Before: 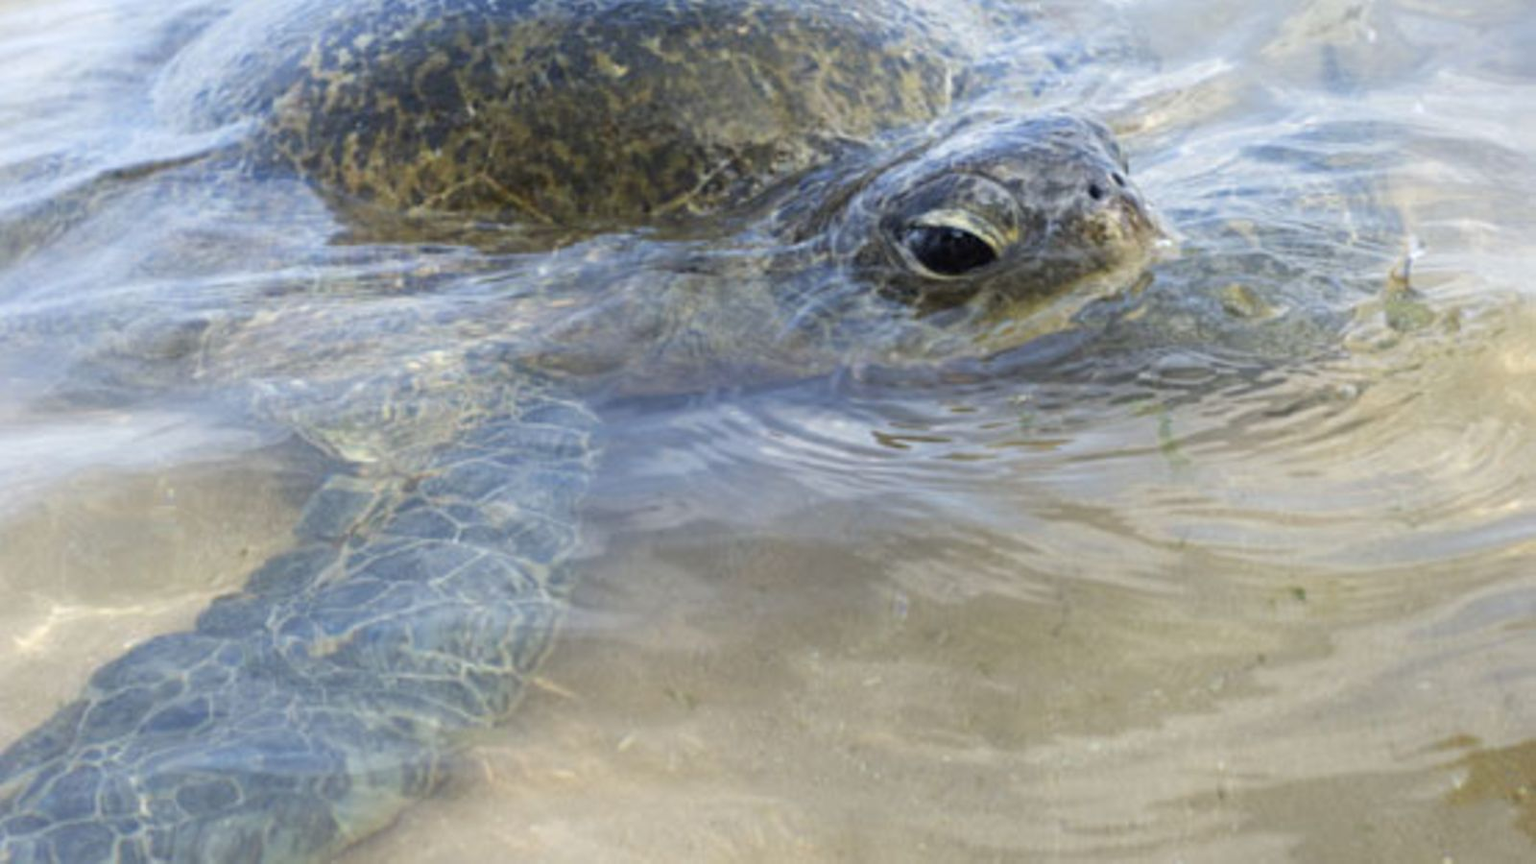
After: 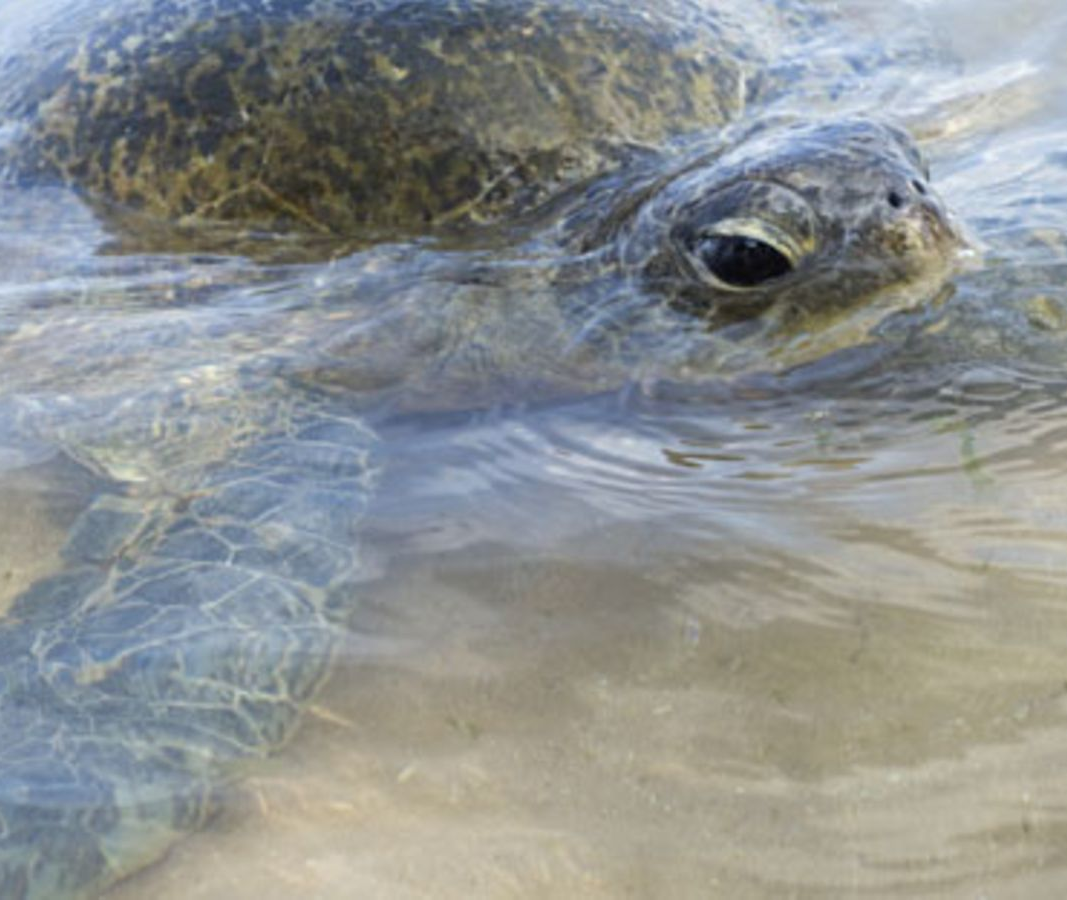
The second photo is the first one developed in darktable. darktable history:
crop: left 15.421%, right 17.848%
